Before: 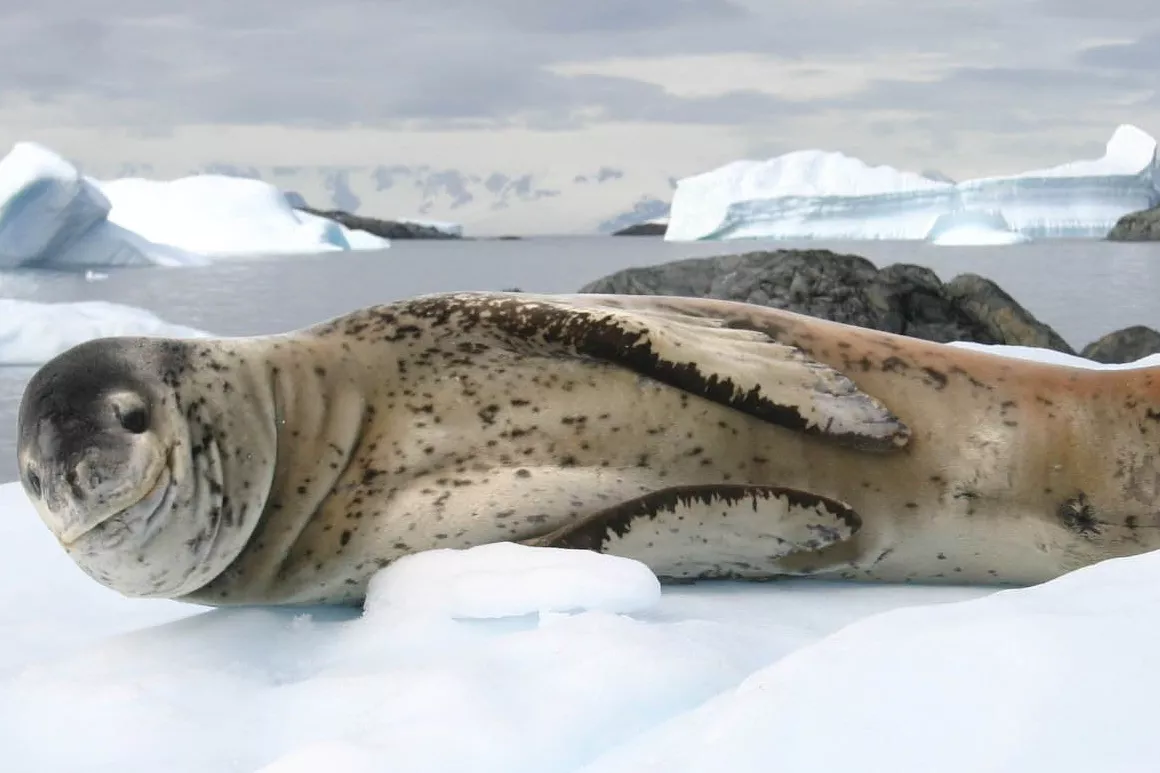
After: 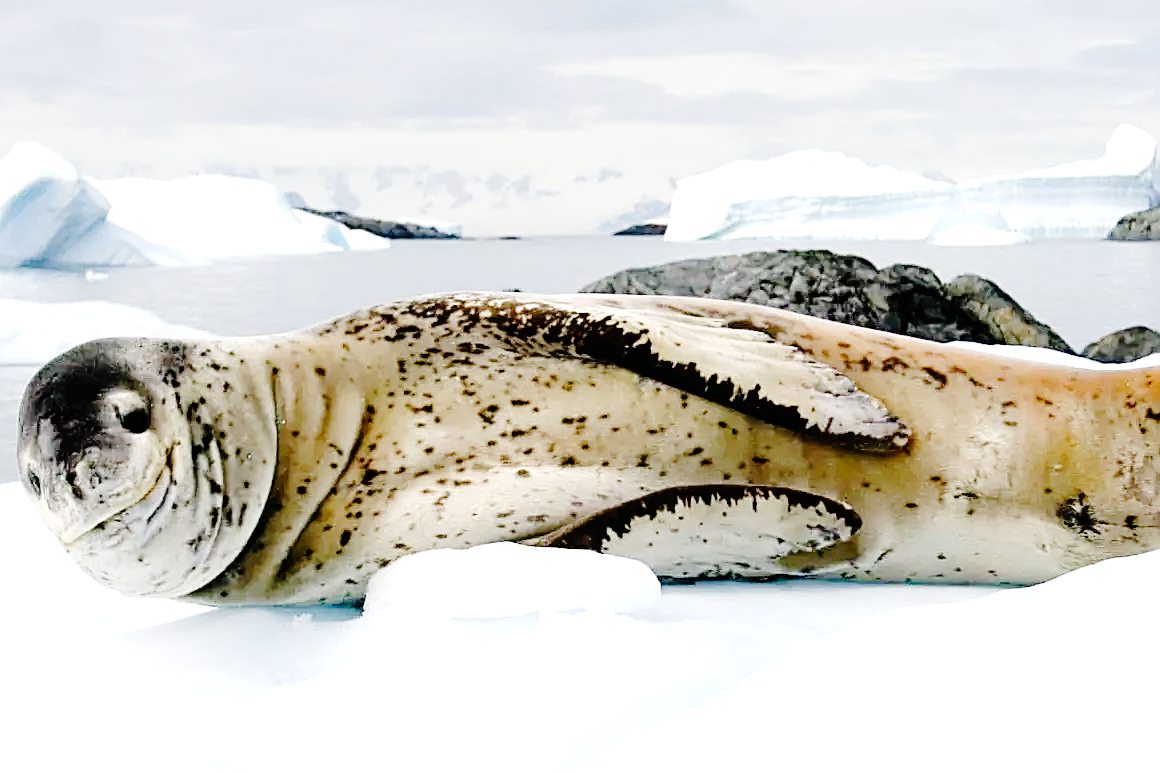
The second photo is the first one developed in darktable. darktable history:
base curve: curves: ch0 [(0, 0) (0.036, 0.01) (0.123, 0.254) (0.258, 0.504) (0.507, 0.748) (1, 1)], preserve colors none
haze removal: compatibility mode true, adaptive false
sharpen: radius 2.54, amount 0.64
tone equalizer: -8 EV -0.452 EV, -7 EV -0.404 EV, -6 EV -0.348 EV, -5 EV -0.24 EV, -3 EV 0.193 EV, -2 EV 0.359 EV, -1 EV 0.374 EV, +0 EV 0.39 EV
